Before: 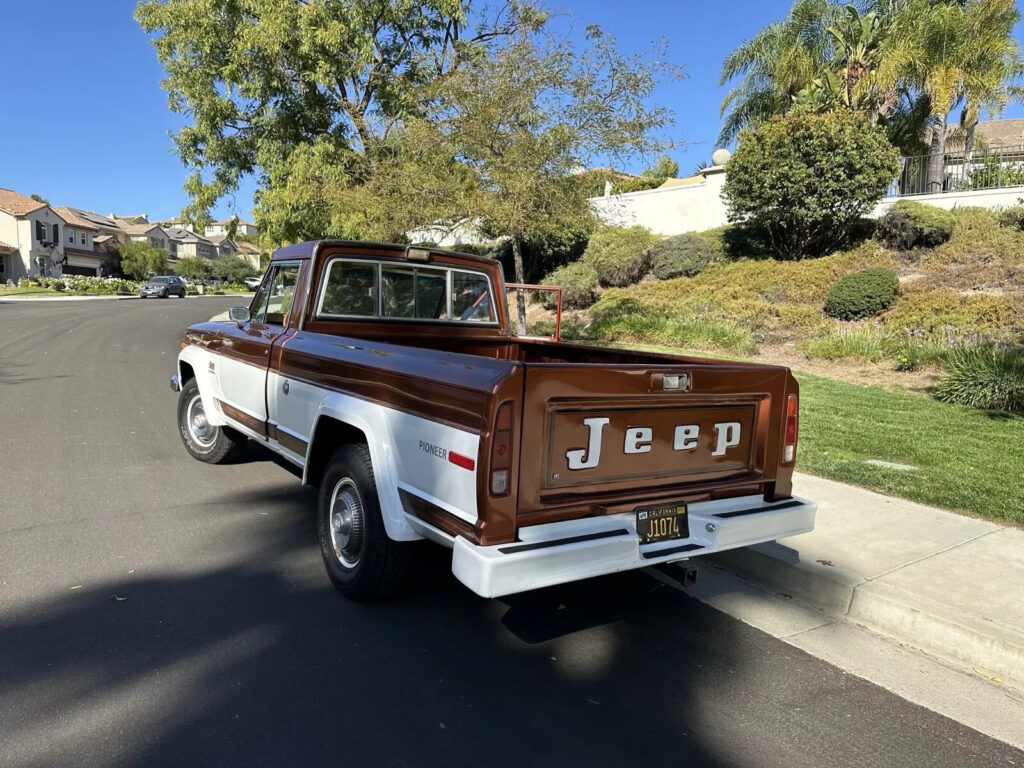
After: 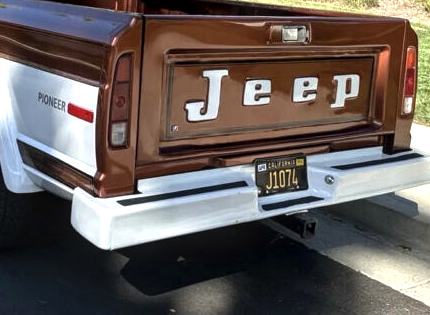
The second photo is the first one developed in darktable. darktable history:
contrast brightness saturation: saturation -0.036
tone equalizer: -8 EV -0.733 EV, -7 EV -0.734 EV, -6 EV -0.614 EV, -5 EV -0.412 EV, -3 EV 0.384 EV, -2 EV 0.6 EV, -1 EV 0.686 EV, +0 EV 0.779 EV, smoothing diameter 24.84%, edges refinement/feathering 7.92, preserve details guided filter
crop: left 37.283%, top 45.323%, right 20.683%, bottom 13.337%
local contrast: detail 130%
